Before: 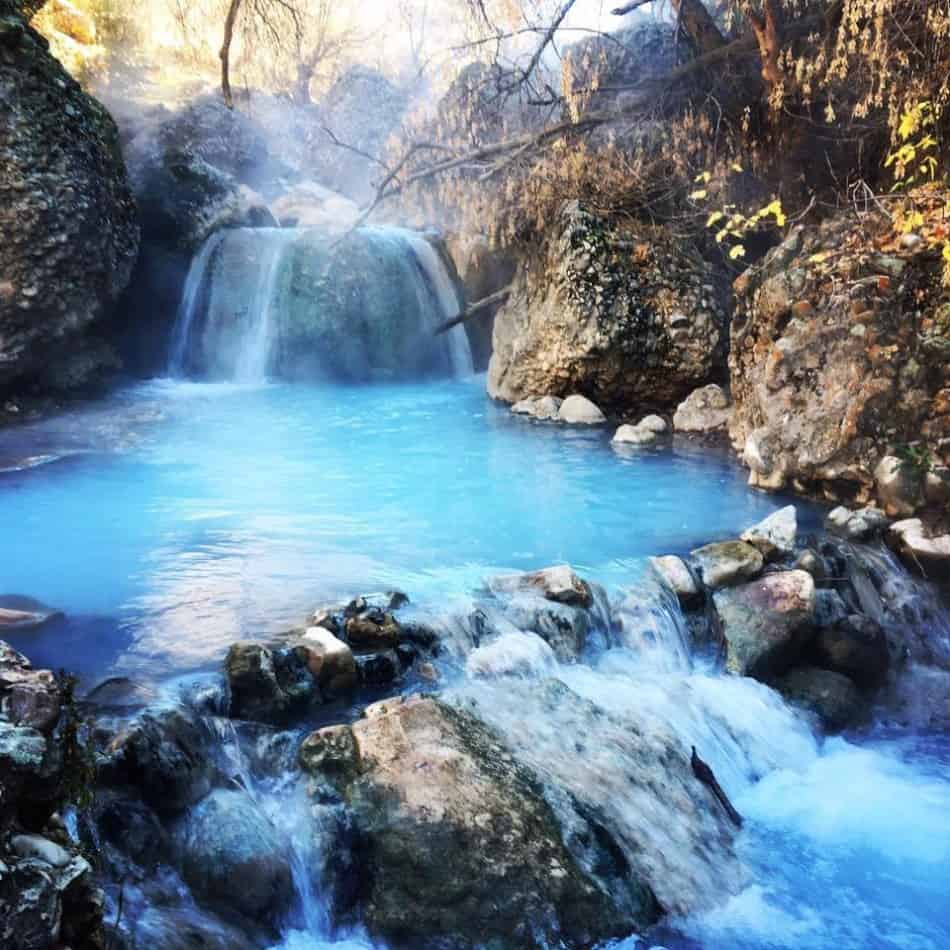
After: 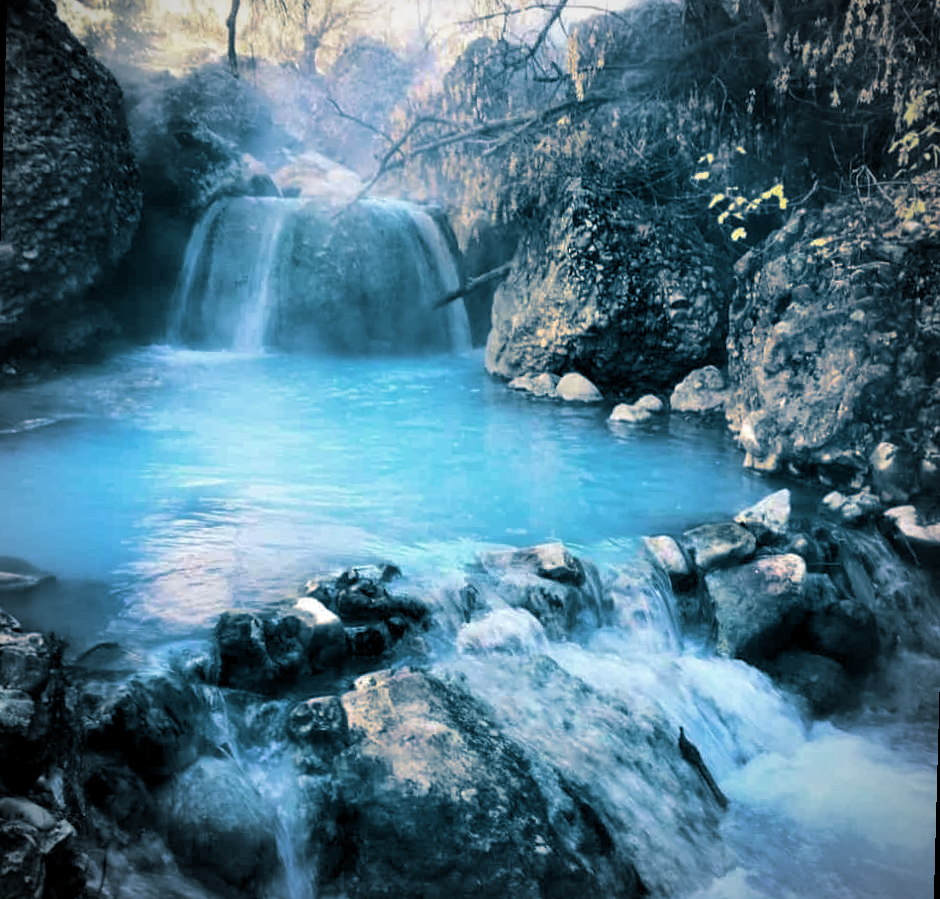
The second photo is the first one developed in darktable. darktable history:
rotate and perspective: rotation 1.57°, crop left 0.018, crop right 0.982, crop top 0.039, crop bottom 0.961
base curve: curves: ch0 [(0, 0) (0.74, 0.67) (1, 1)]
bloom: size 3%, threshold 100%, strength 0%
vignetting: unbound false
velvia: on, module defaults
levels: levels [0.026, 0.507, 0.987]
split-toning: shadows › hue 212.4°, balance -70
